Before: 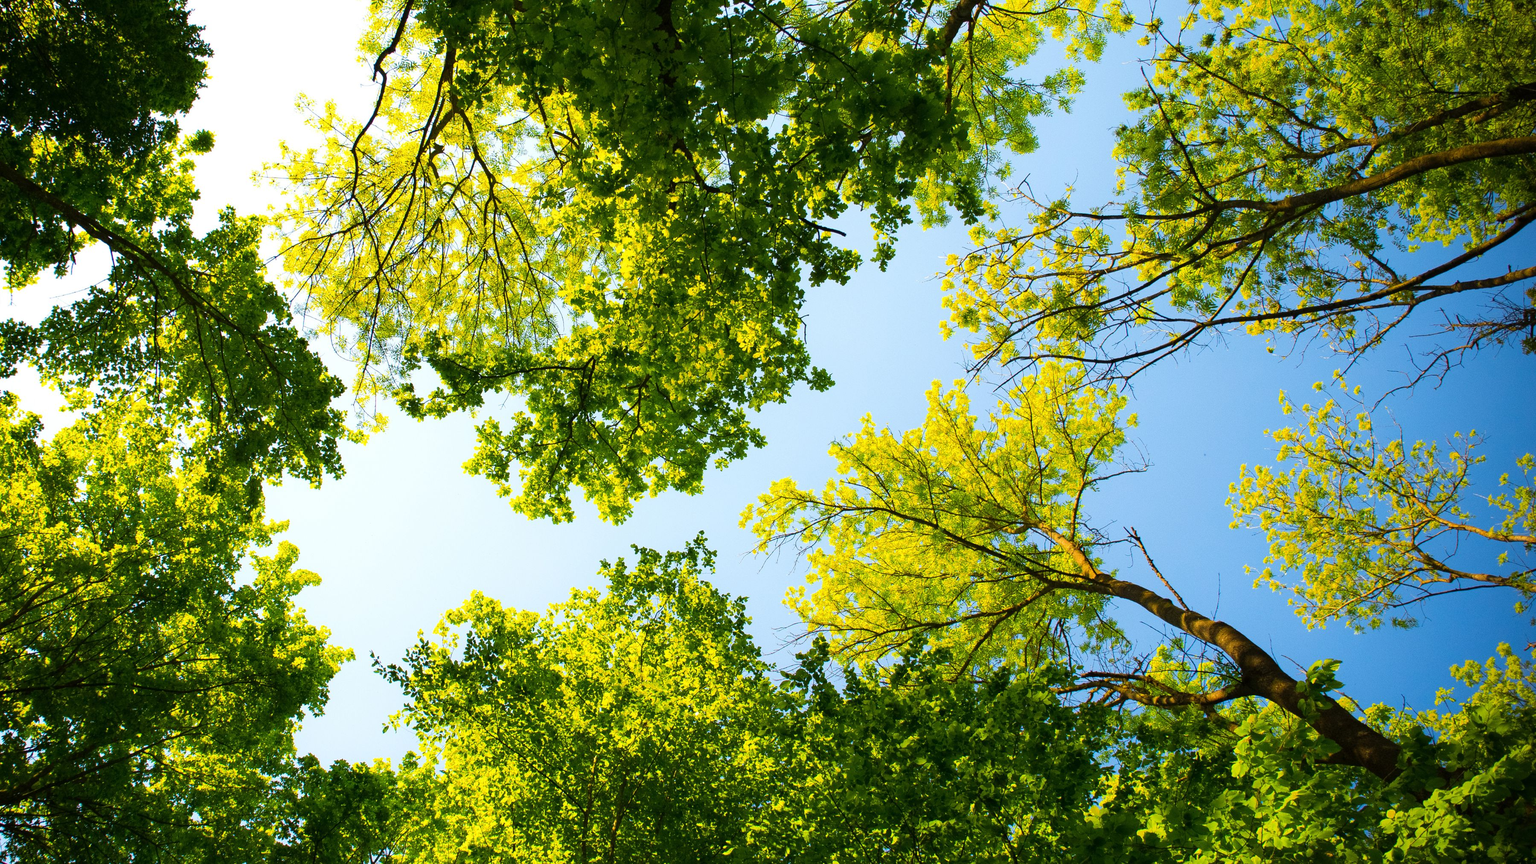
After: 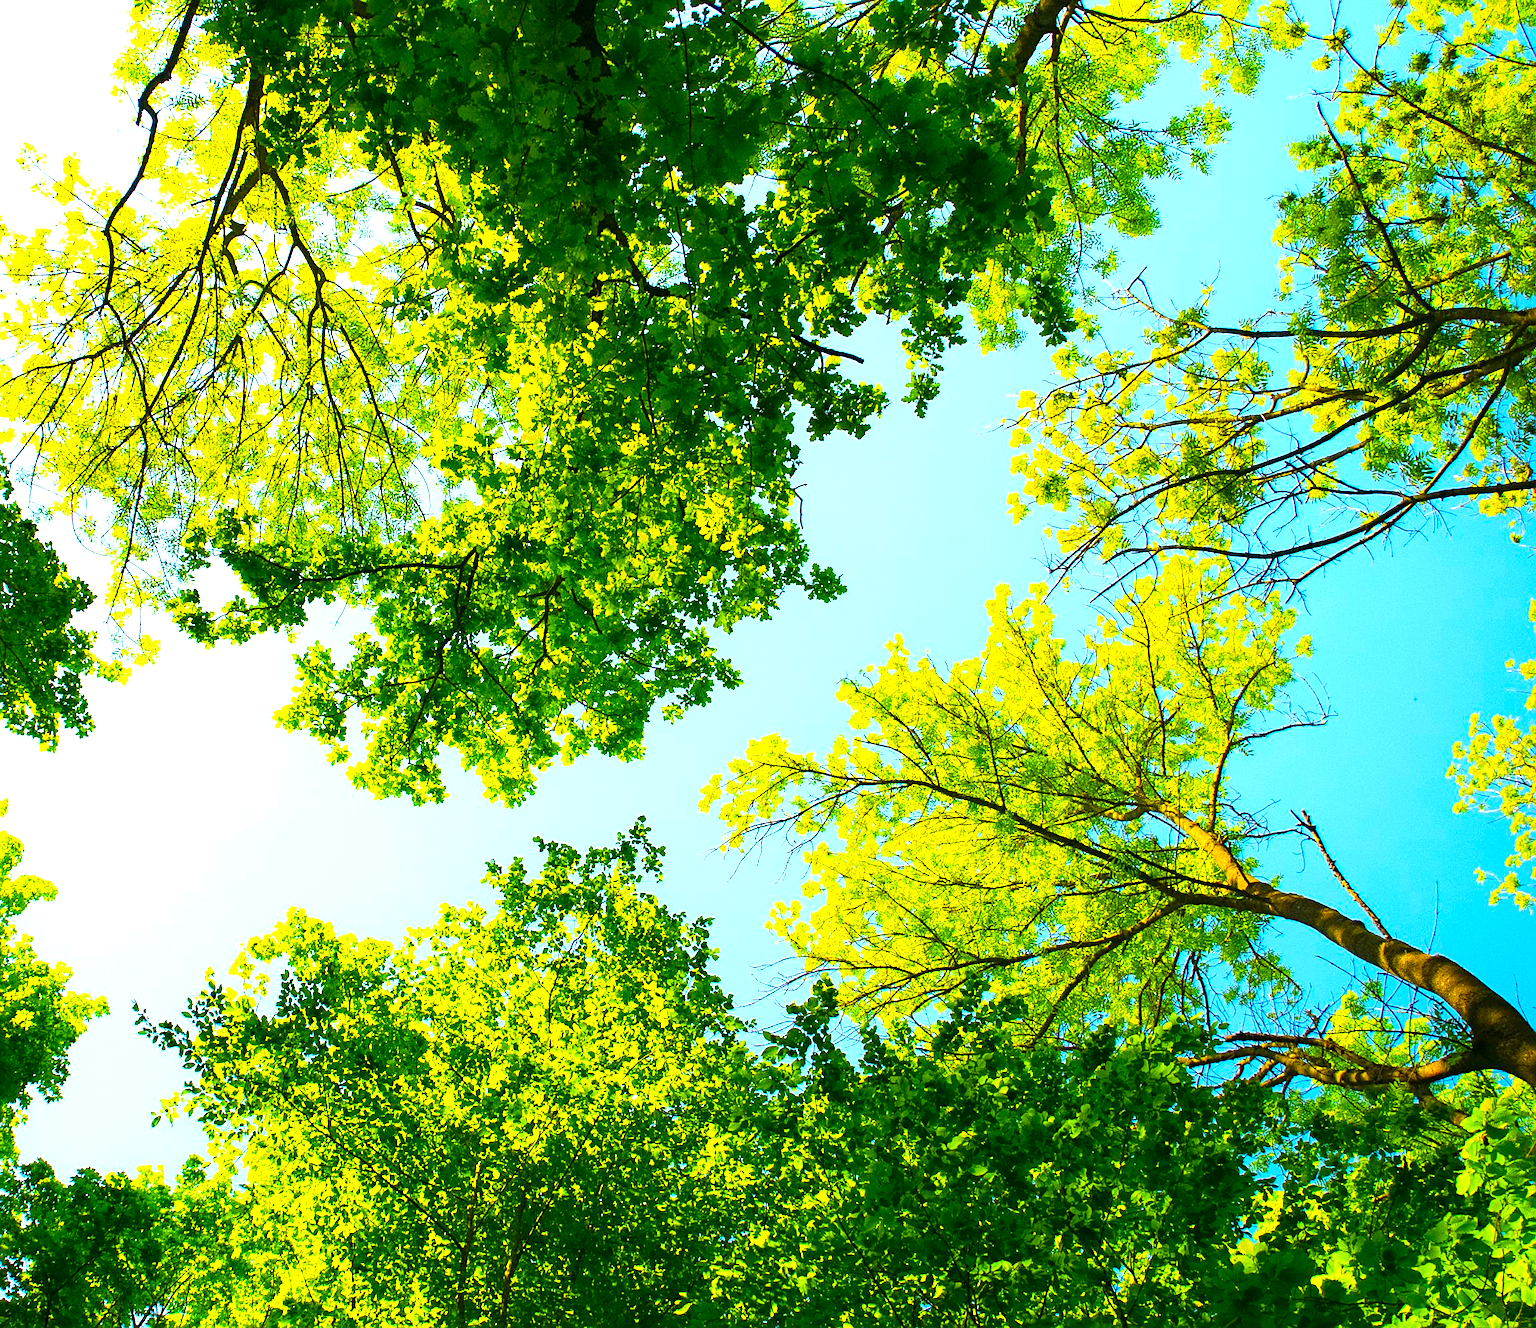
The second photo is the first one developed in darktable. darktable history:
exposure: exposure 0.651 EV, compensate highlight preservation false
color correction: highlights a* -7.37, highlights b* 0.879, shadows a* -3.25, saturation 1.42
crop and rotate: left 18.522%, right 16.395%
sharpen: amount 0.493
